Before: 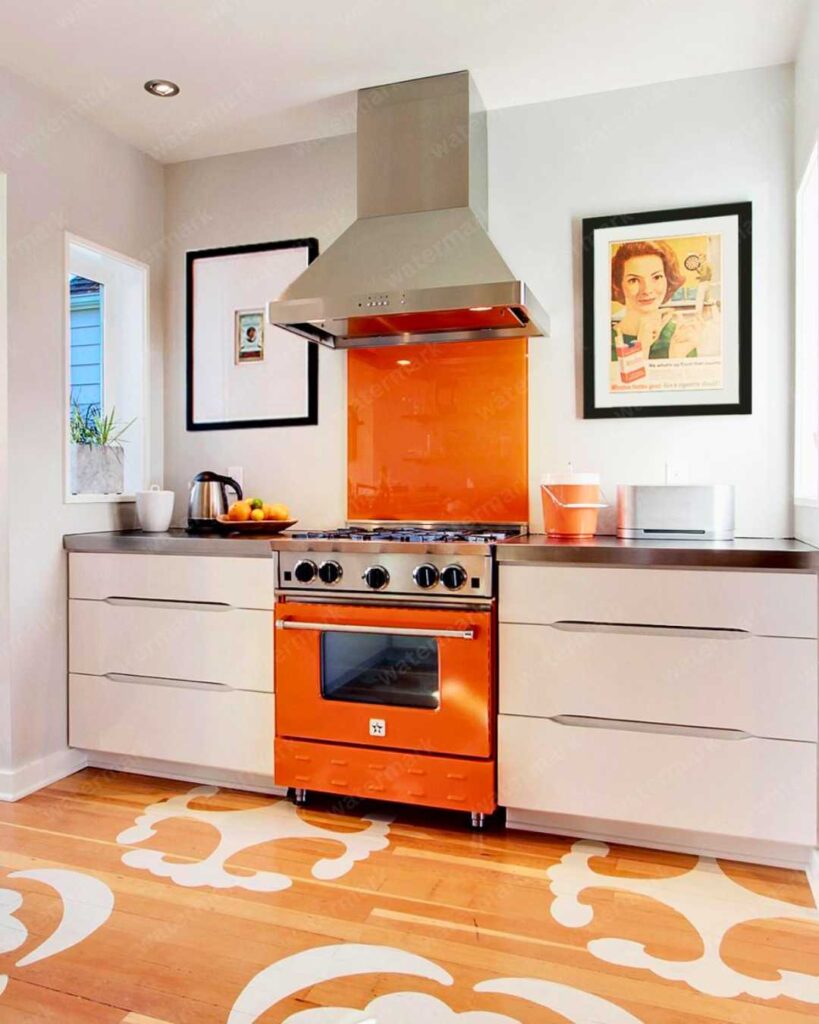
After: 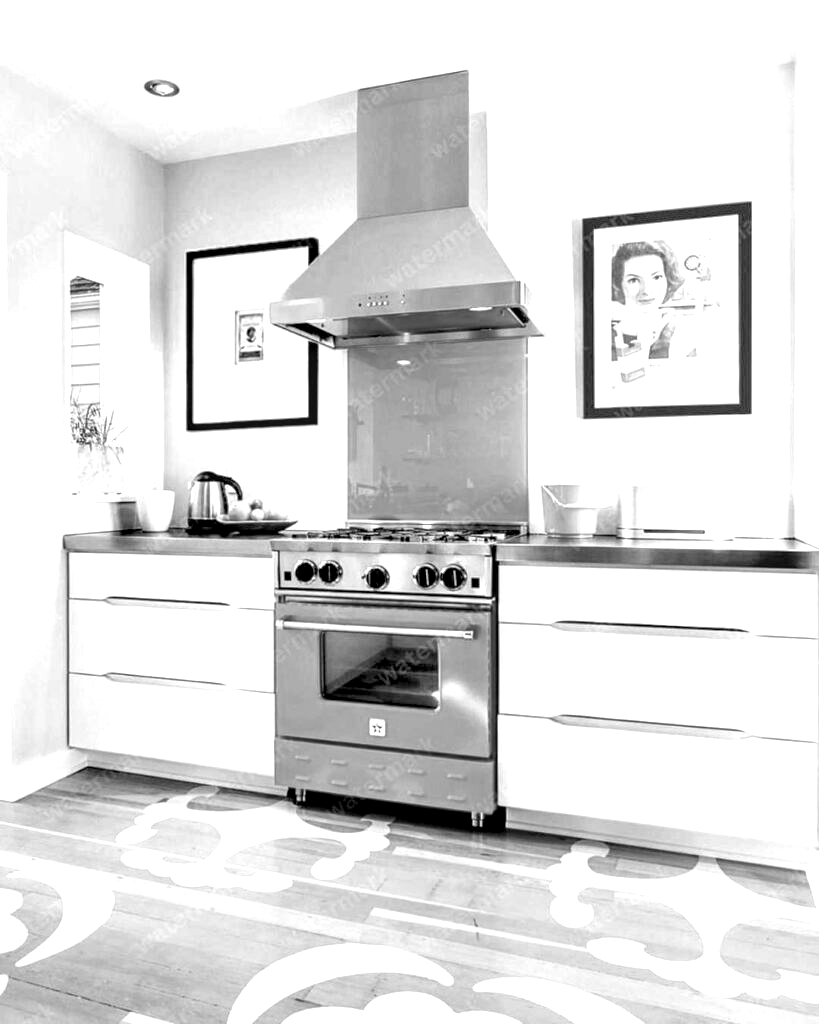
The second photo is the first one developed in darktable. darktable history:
local contrast: on, module defaults
monochrome: on, module defaults
exposure: black level correction 0.008, exposure 0.979 EV, compensate highlight preservation false
